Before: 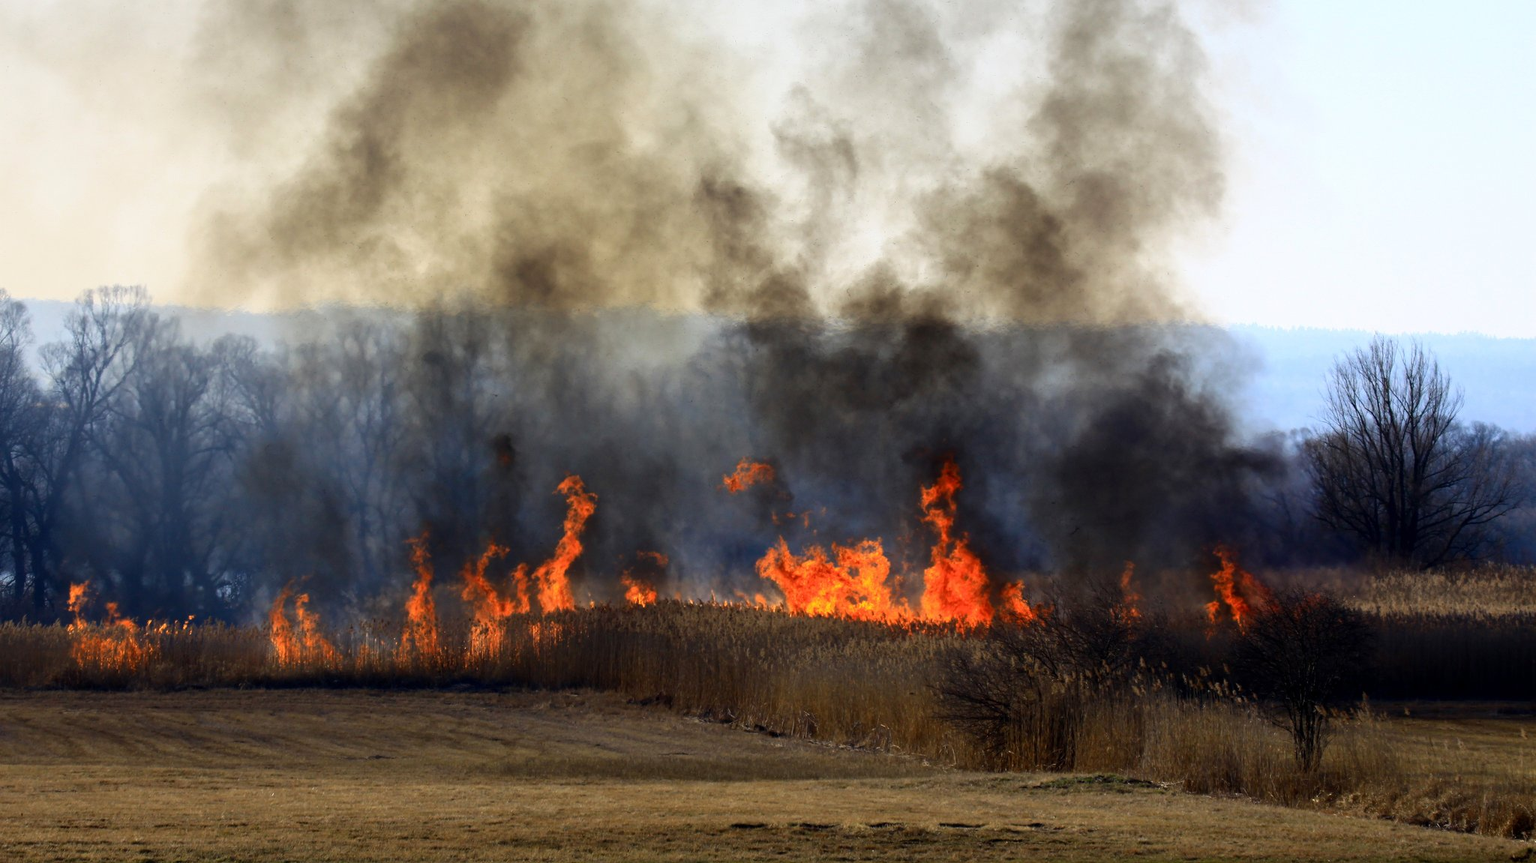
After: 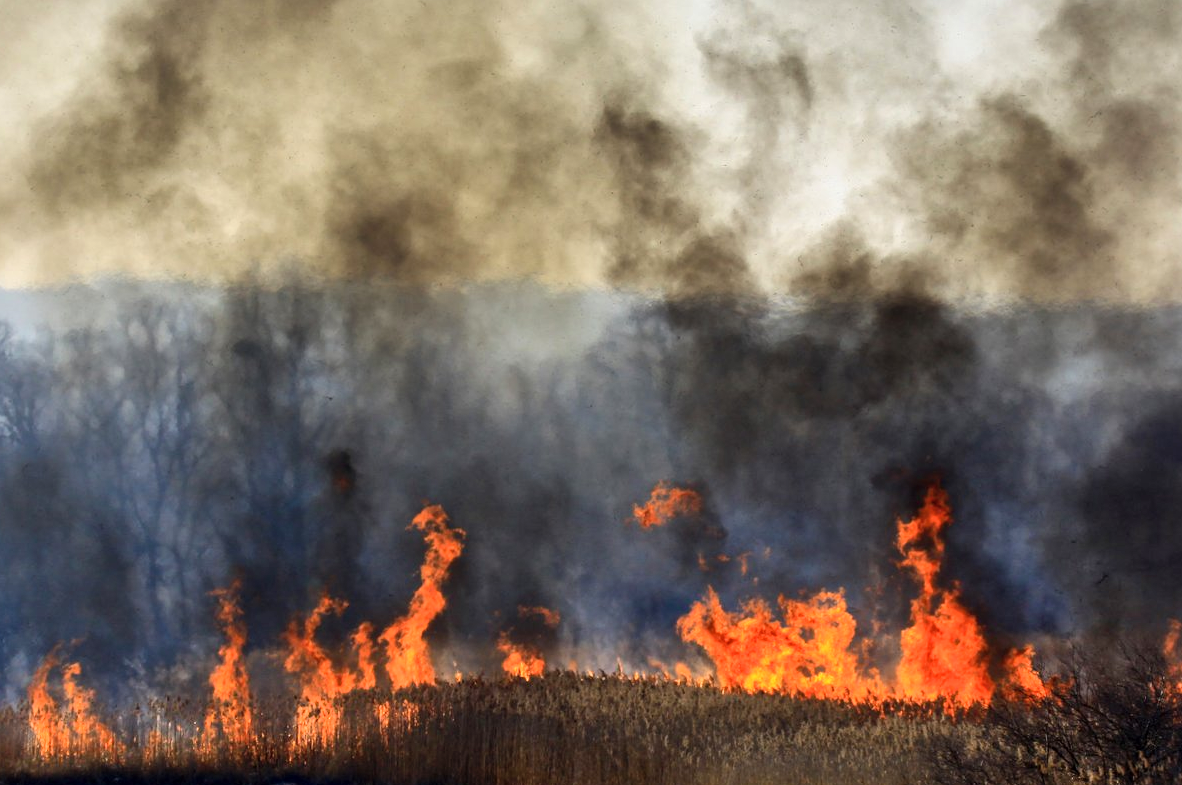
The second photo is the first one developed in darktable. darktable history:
crop: left 16.202%, top 11.208%, right 26.045%, bottom 20.557%
shadows and highlights: soften with gaussian
local contrast: mode bilateral grid, contrast 28, coarseness 16, detail 115%, midtone range 0.2
tone curve: curves: ch0 [(0, 0) (0.251, 0.254) (0.689, 0.733) (1, 1)]
